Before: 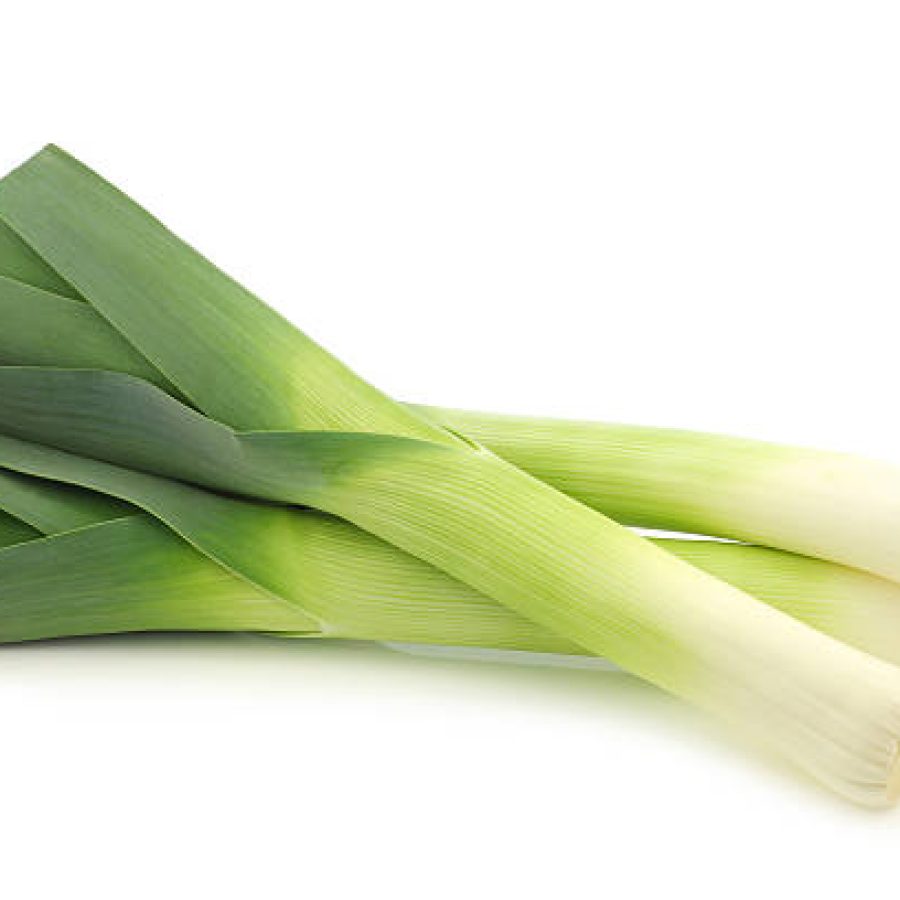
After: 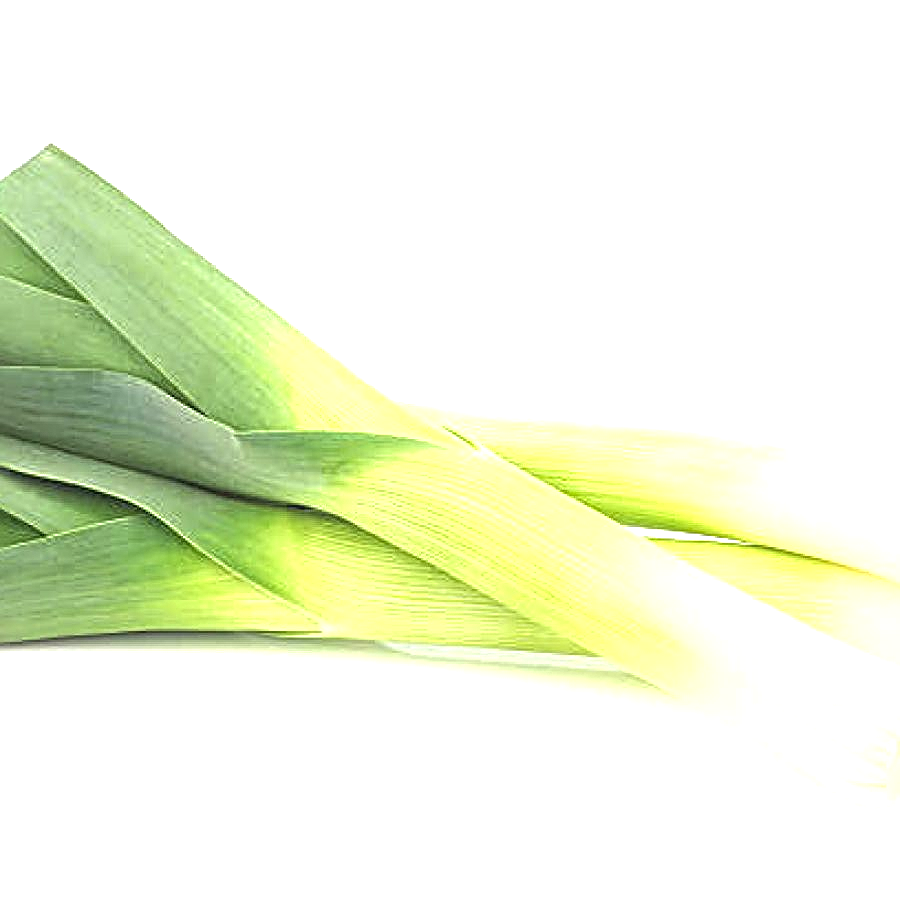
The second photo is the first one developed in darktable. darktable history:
sharpen: radius 3.95
exposure: exposure 0.947 EV, compensate exposure bias true, compensate highlight preservation false
local contrast: highlights 76%, shadows 55%, detail 176%, midtone range 0.209
